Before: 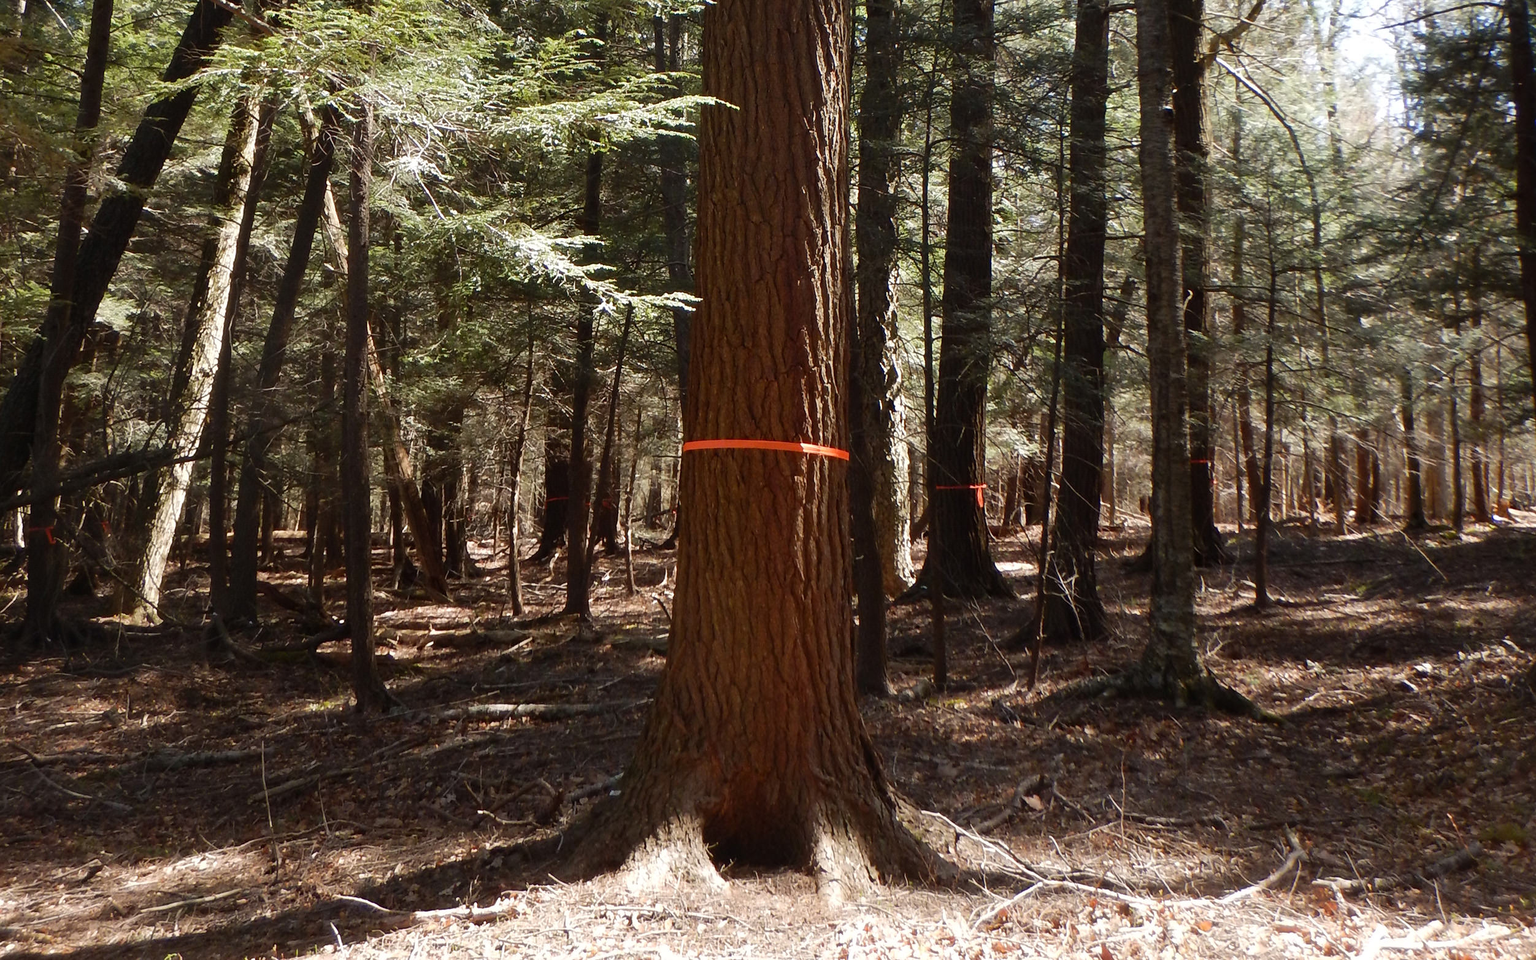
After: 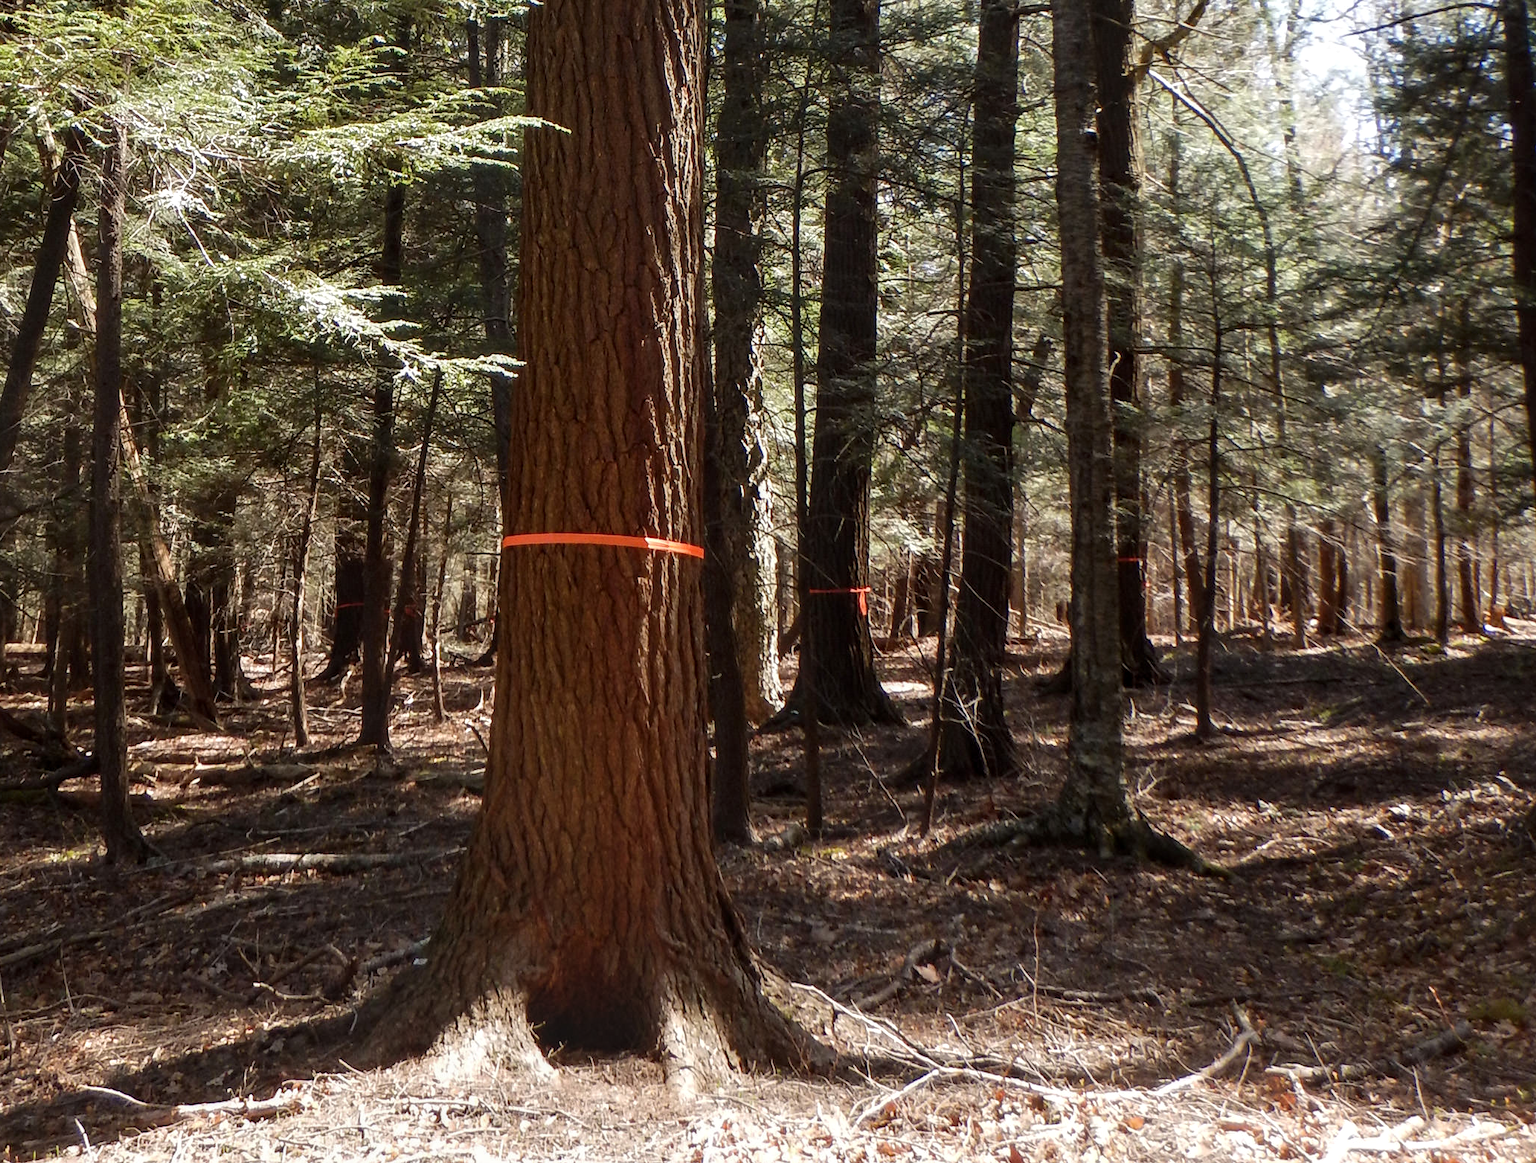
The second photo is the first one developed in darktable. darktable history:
color zones: curves: ch0 [(0, 0.5) (0.143, 0.5) (0.286, 0.5) (0.429, 0.5) (0.571, 0.5) (0.714, 0.476) (0.857, 0.5) (1, 0.5)]; ch2 [(0, 0.5) (0.143, 0.5) (0.286, 0.5) (0.429, 0.5) (0.571, 0.5) (0.714, 0.487) (0.857, 0.5) (1, 0.5)]
local contrast: detail 130%
crop: left 17.5%, bottom 0.027%
